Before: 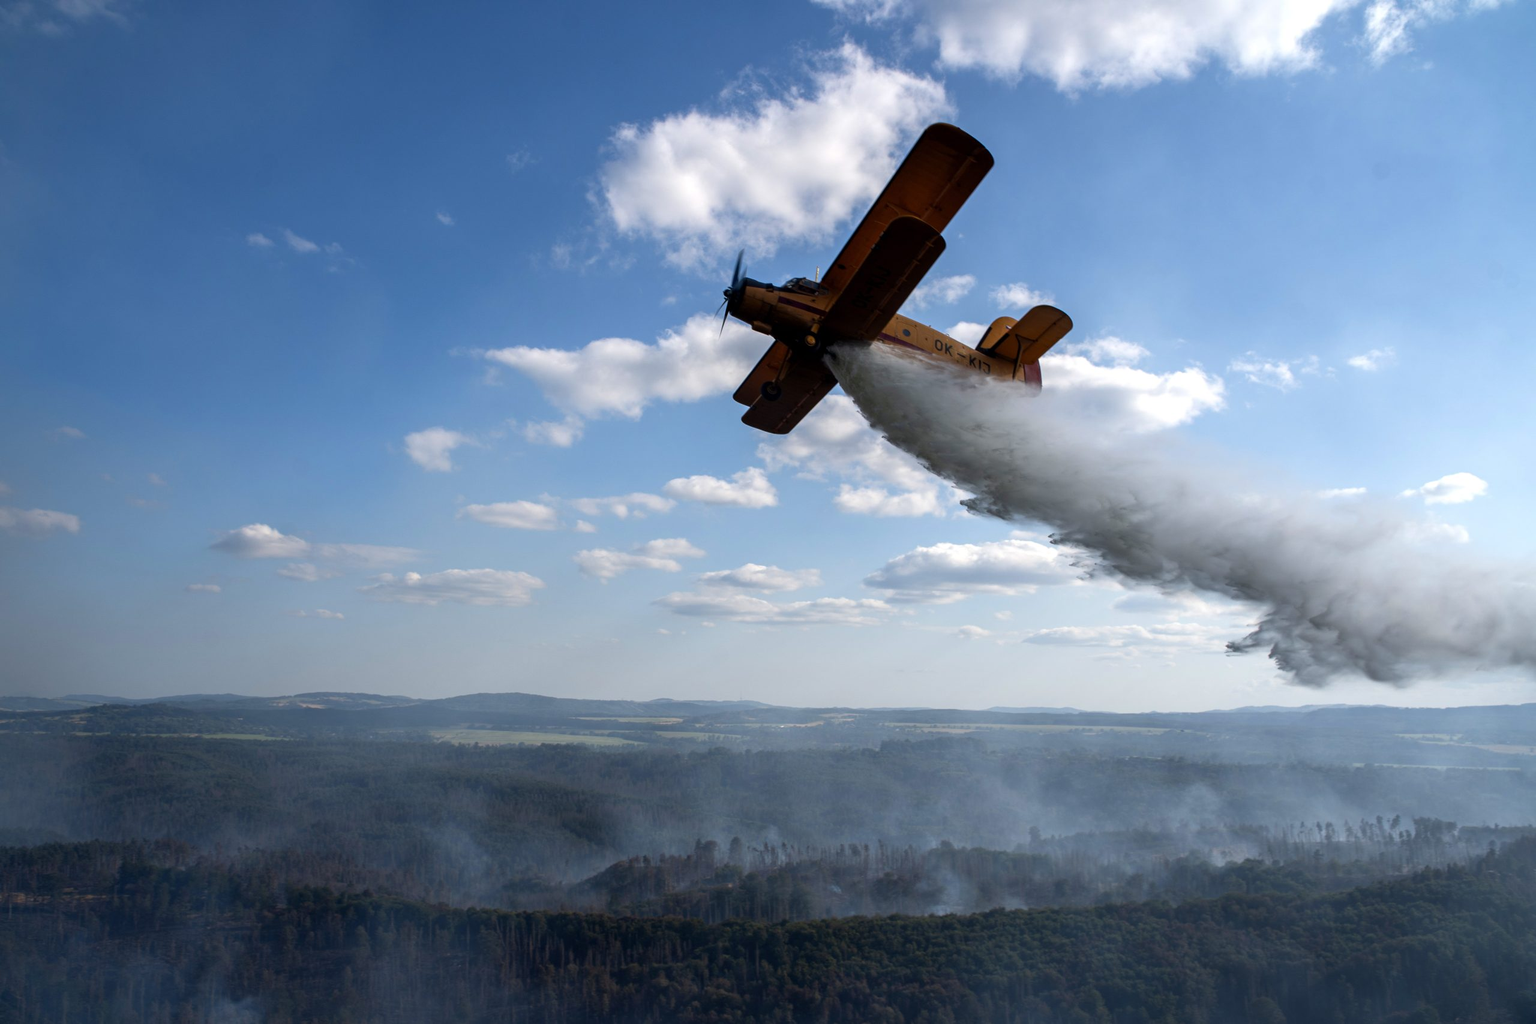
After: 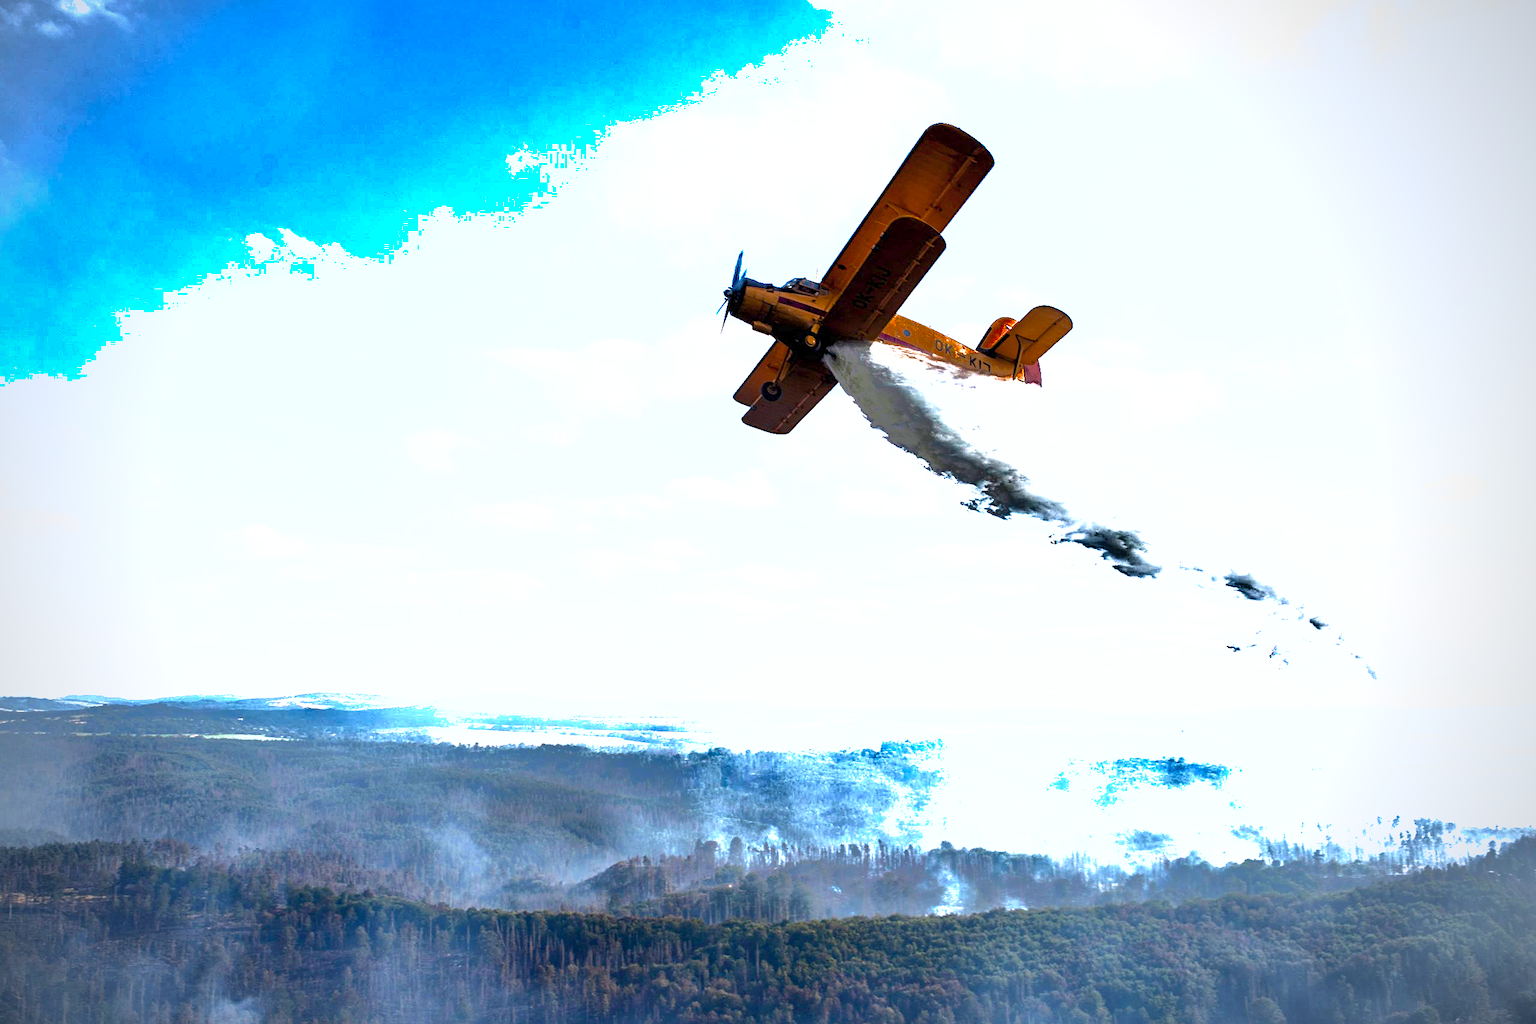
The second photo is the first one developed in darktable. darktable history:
exposure: exposure 2.215 EV, compensate highlight preservation false
color balance rgb: perceptual saturation grading › global saturation 20%, perceptual saturation grading › highlights -25.64%, perceptual saturation grading › shadows 25.485%, perceptual brilliance grading › highlights 15.575%, perceptual brilliance grading › shadows -14.522%, global vibrance 20%
shadows and highlights: shadows 38.14, highlights -74.44
sharpen: on, module defaults
vignetting: center (0, 0.009), unbound false
